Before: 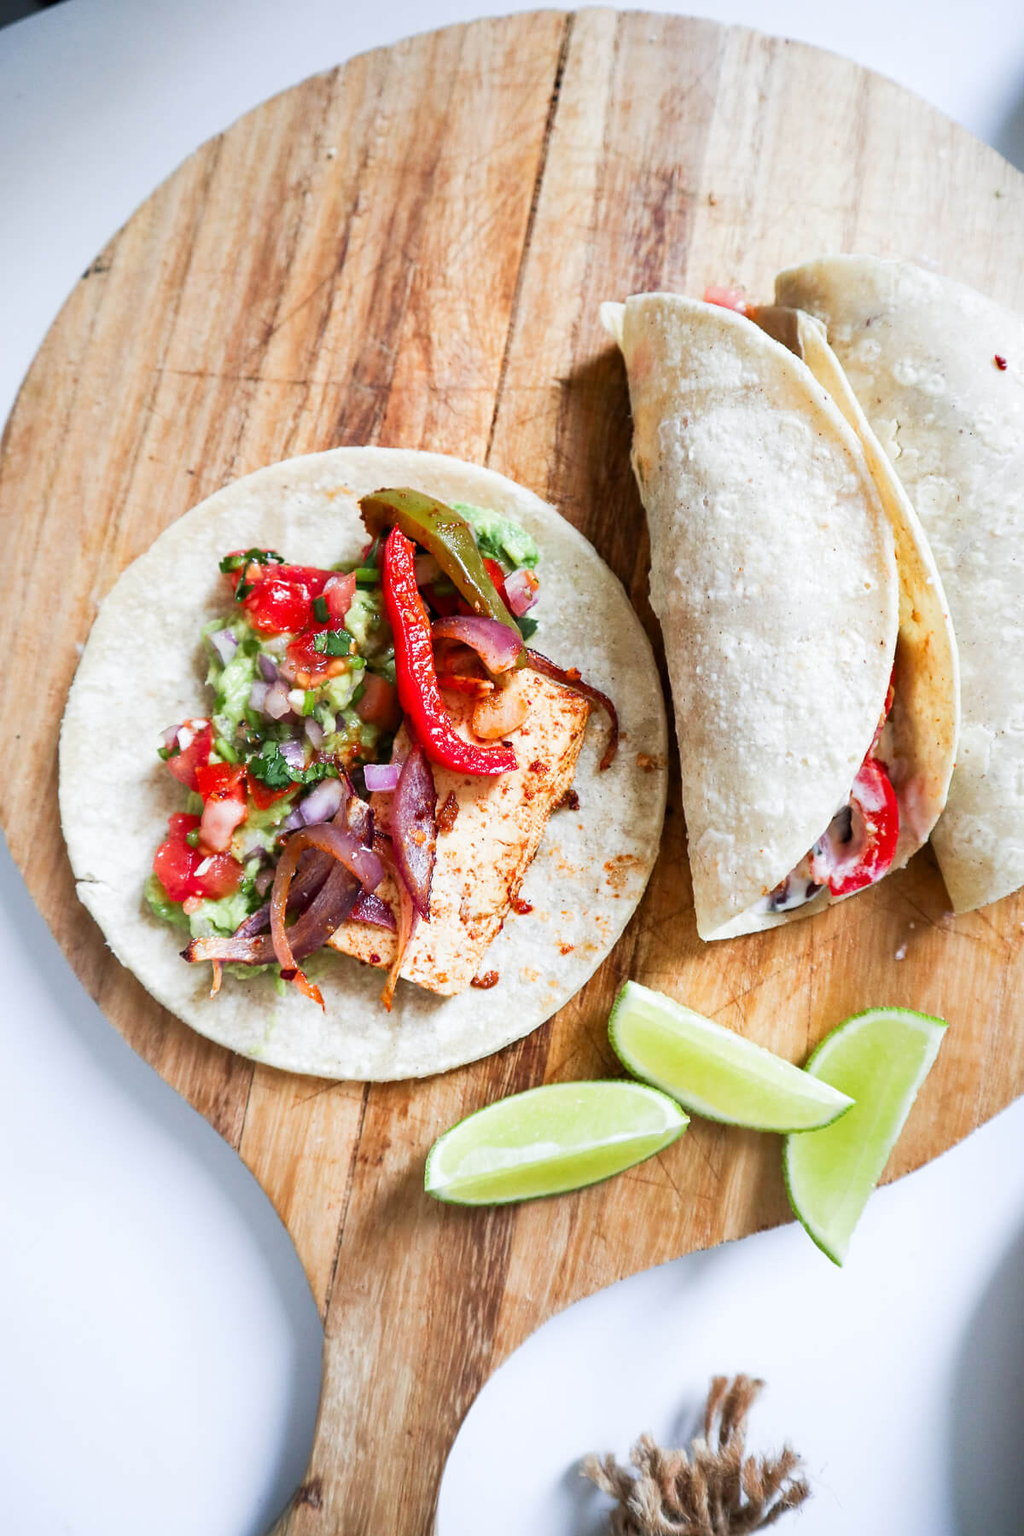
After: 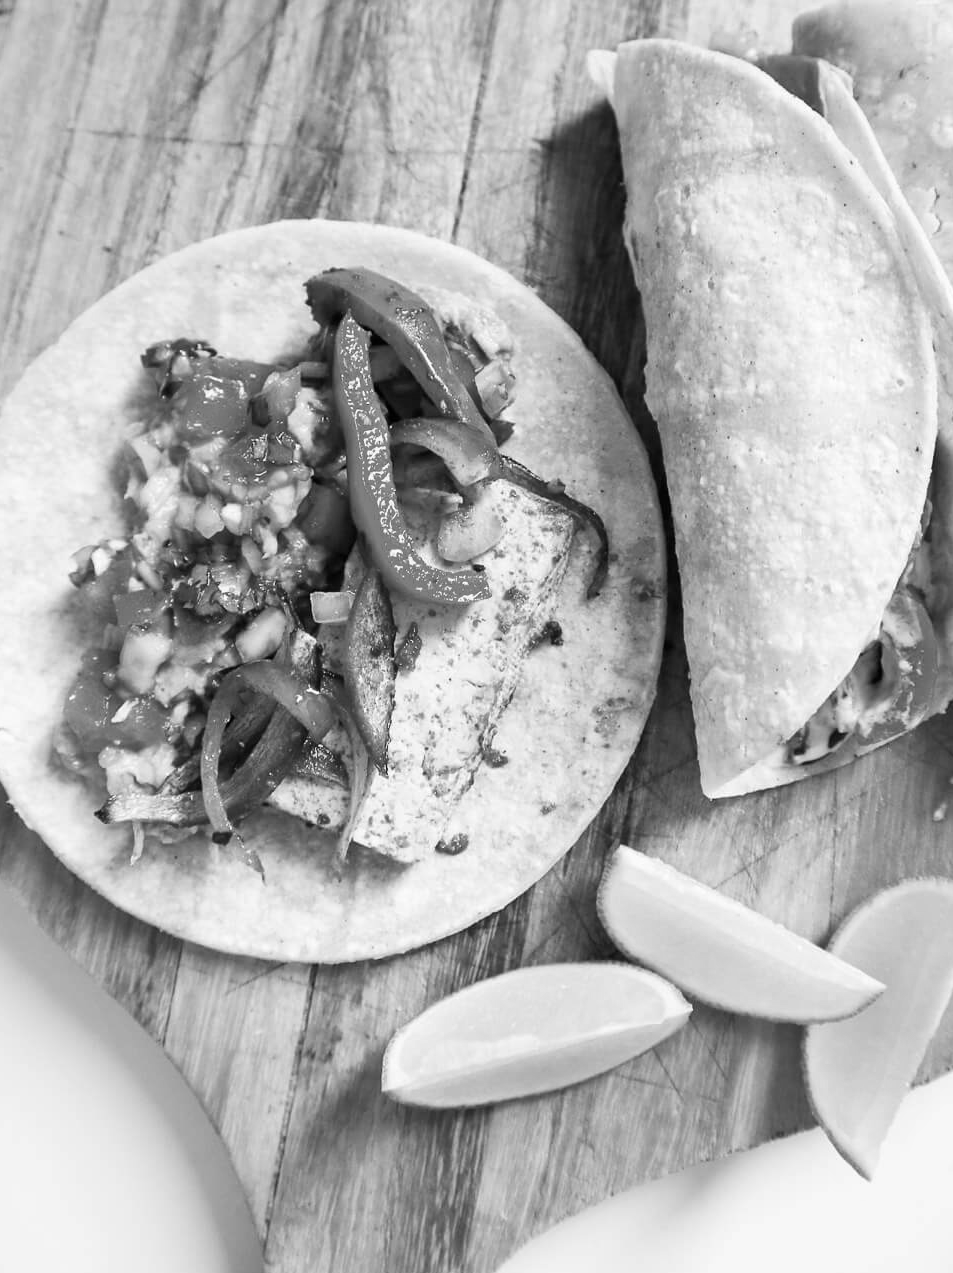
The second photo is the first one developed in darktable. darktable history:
monochrome: a 16.01, b -2.65, highlights 0.52
color correction: highlights a* 1.83, highlights b* 34.02, shadows a* -36.68, shadows b* -5.48
crop: left 9.712%, top 16.928%, right 10.845%, bottom 12.332%
